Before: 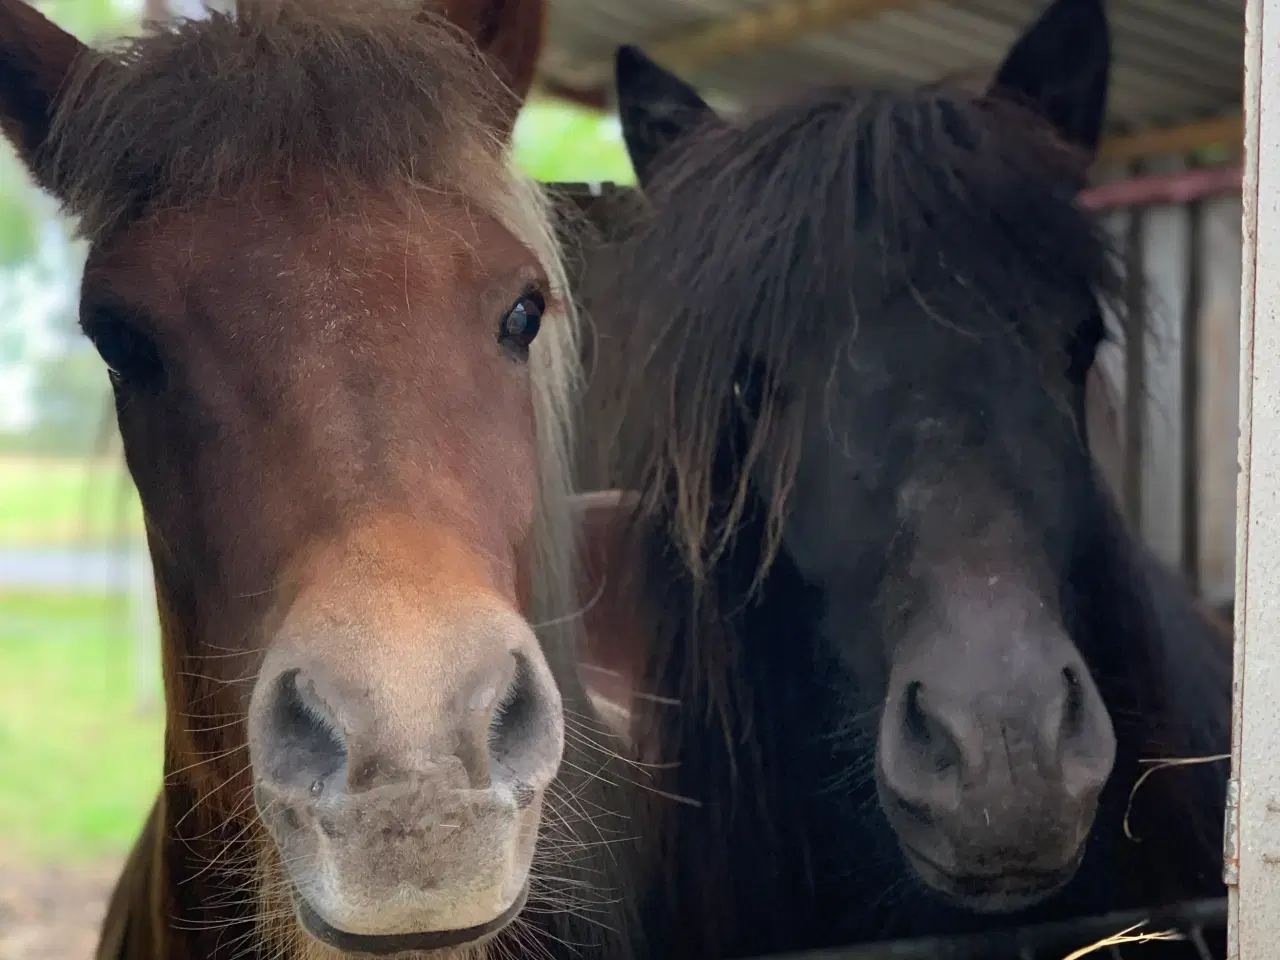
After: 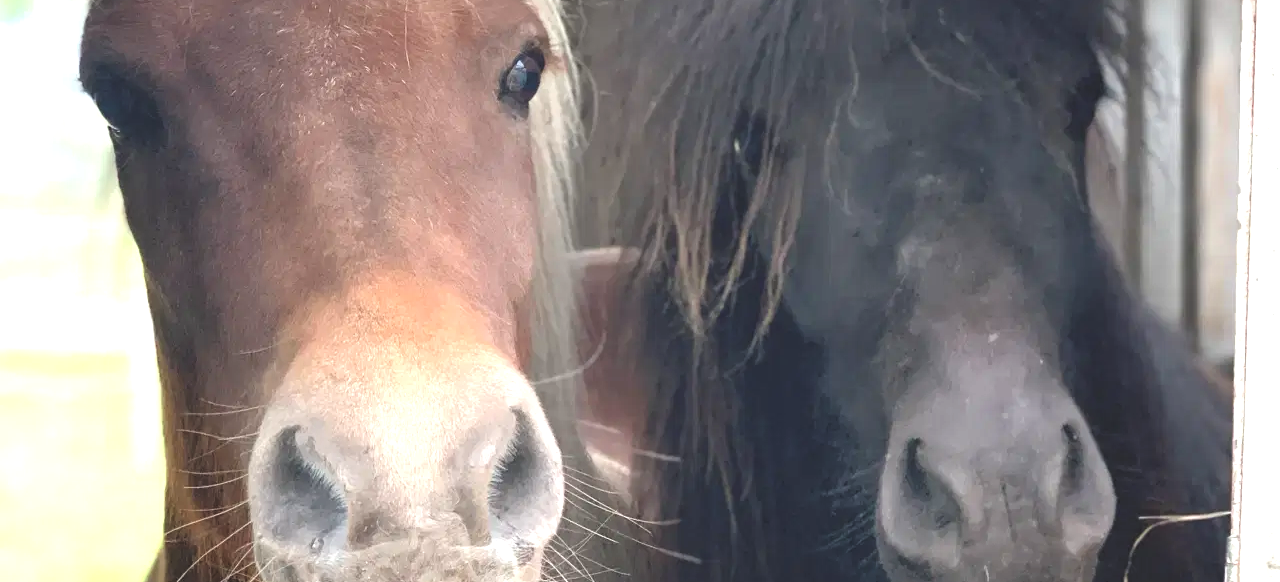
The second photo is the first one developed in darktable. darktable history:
color balance: lift [1.01, 1, 1, 1], gamma [1.097, 1, 1, 1], gain [0.85, 1, 1, 1]
crop and rotate: top 25.357%, bottom 13.942%
contrast brightness saturation: saturation -0.1
exposure: black level correction 0, exposure 1.5 EV, compensate highlight preservation false
